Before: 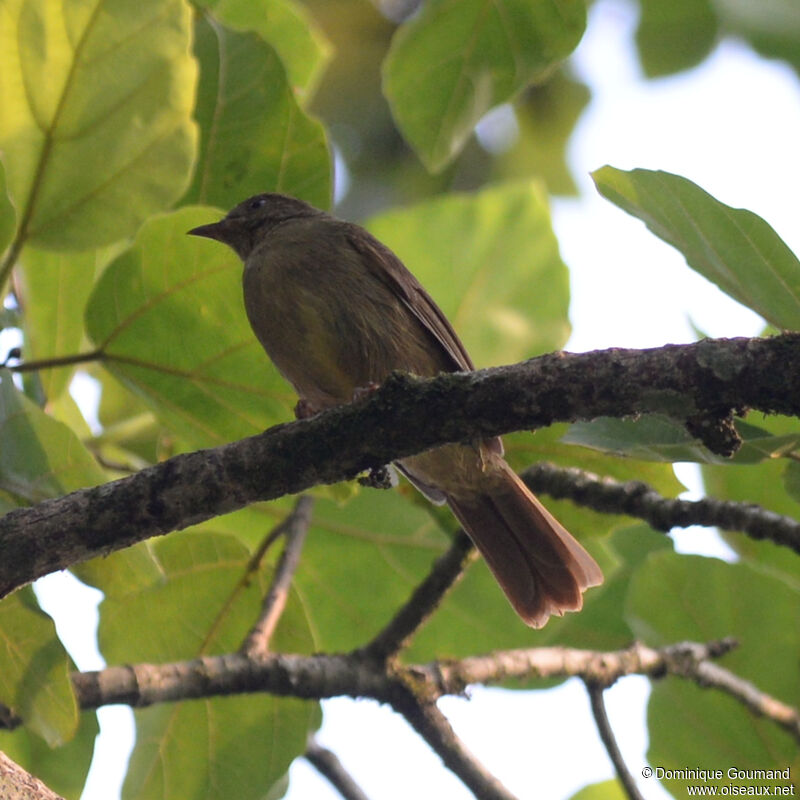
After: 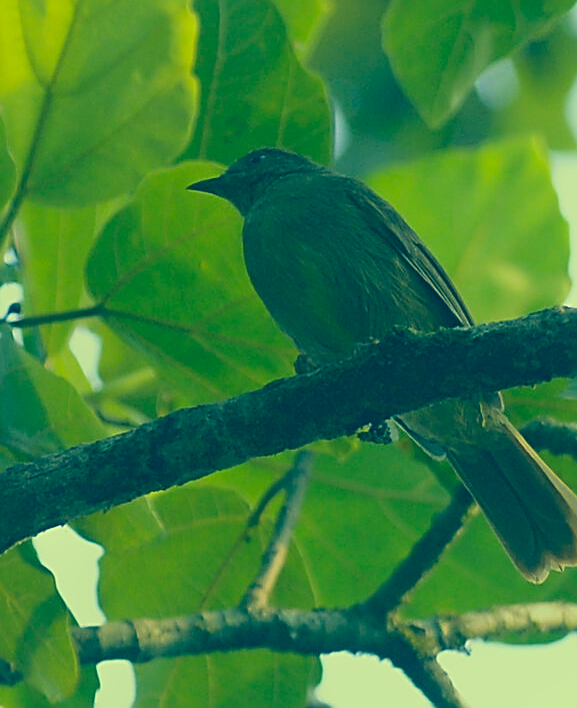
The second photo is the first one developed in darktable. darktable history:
sharpen: amount 0.912
color correction: highlights a* -15.73, highlights b* 39.78, shadows a* -39.43, shadows b* -26.52
crop: top 5.745%, right 27.86%, bottom 5.664%
local contrast: detail 69%
contrast brightness saturation: saturation -0.175
